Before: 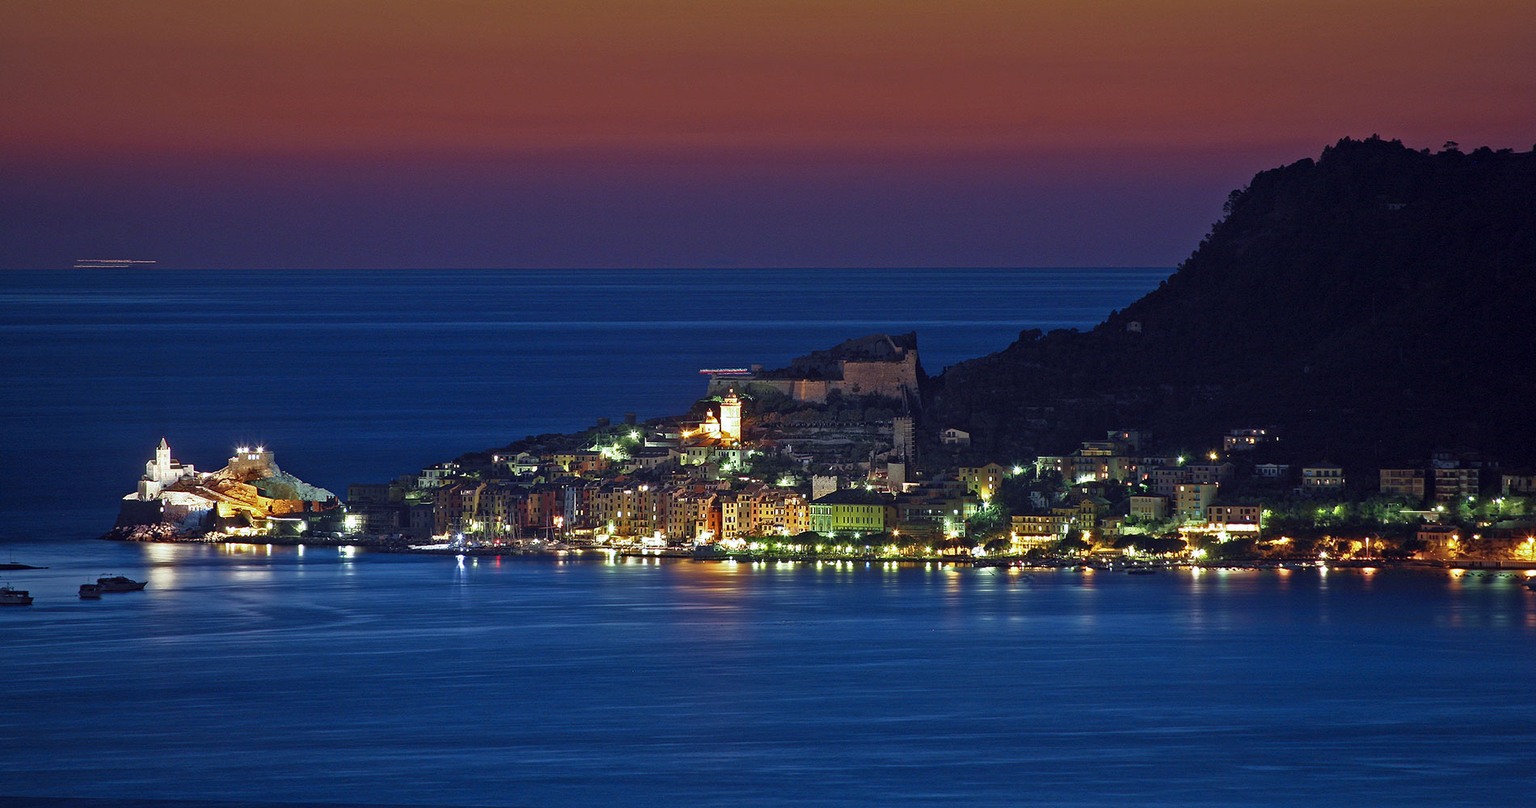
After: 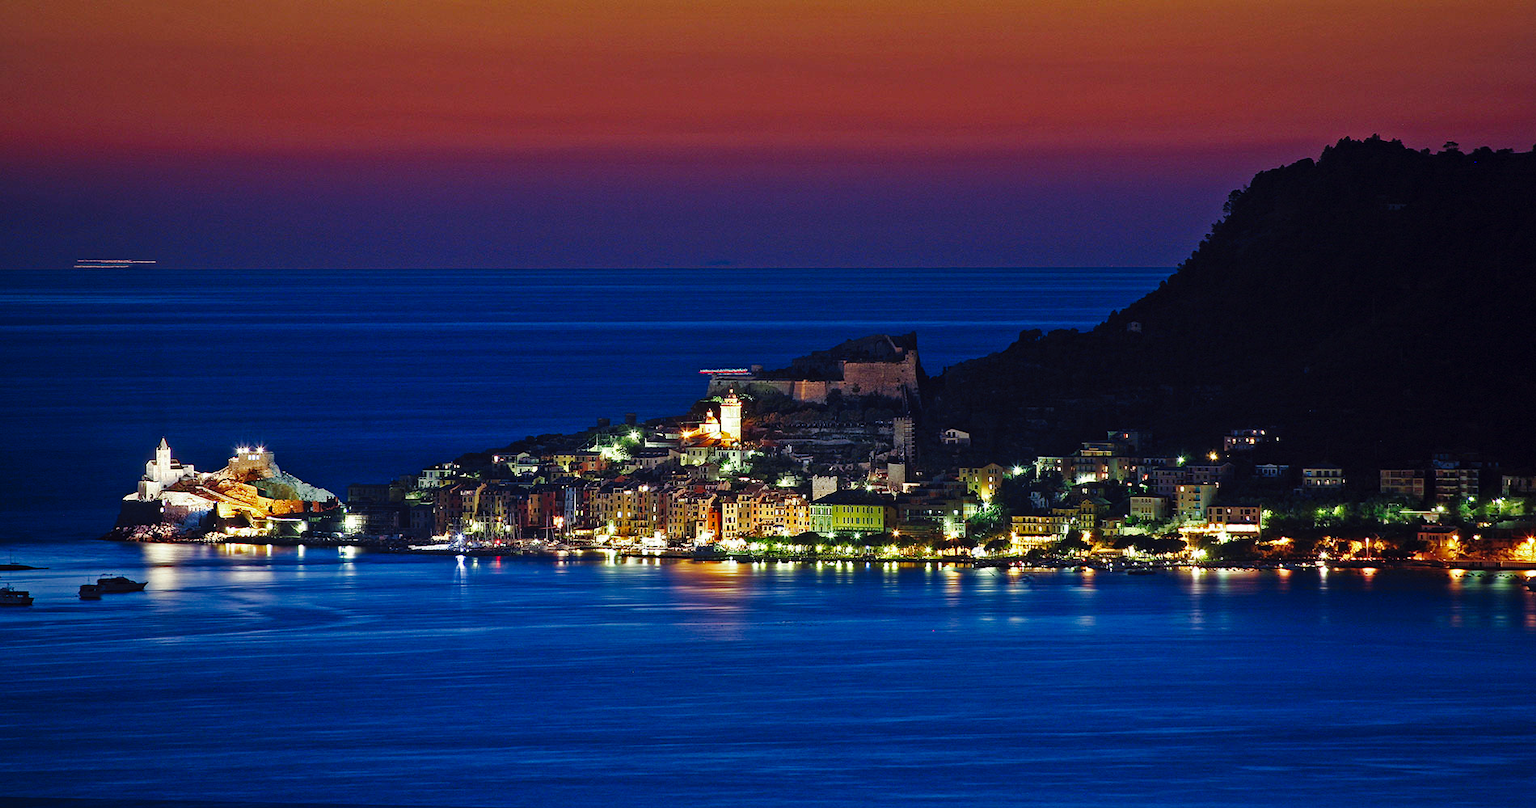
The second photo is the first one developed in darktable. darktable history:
tone curve: curves: ch0 [(0, 0) (0.003, 0.002) (0.011, 0.009) (0.025, 0.018) (0.044, 0.03) (0.069, 0.043) (0.1, 0.057) (0.136, 0.079) (0.177, 0.125) (0.224, 0.178) (0.277, 0.255) (0.335, 0.341) (0.399, 0.443) (0.468, 0.553) (0.543, 0.644) (0.623, 0.718) (0.709, 0.779) (0.801, 0.849) (0.898, 0.929) (1, 1)], preserve colors none
color correction: highlights b* 3
